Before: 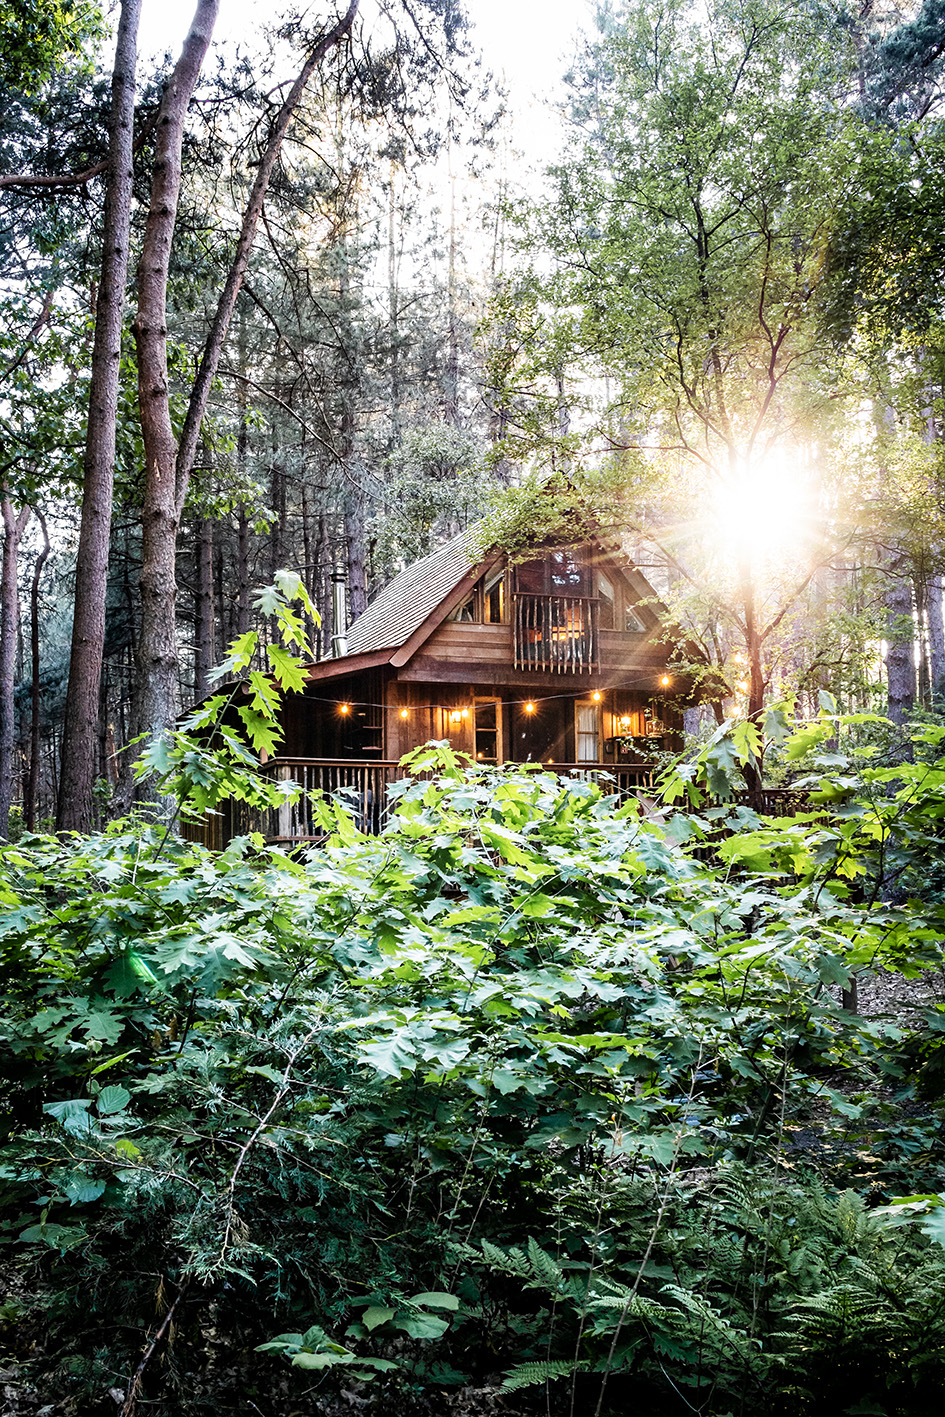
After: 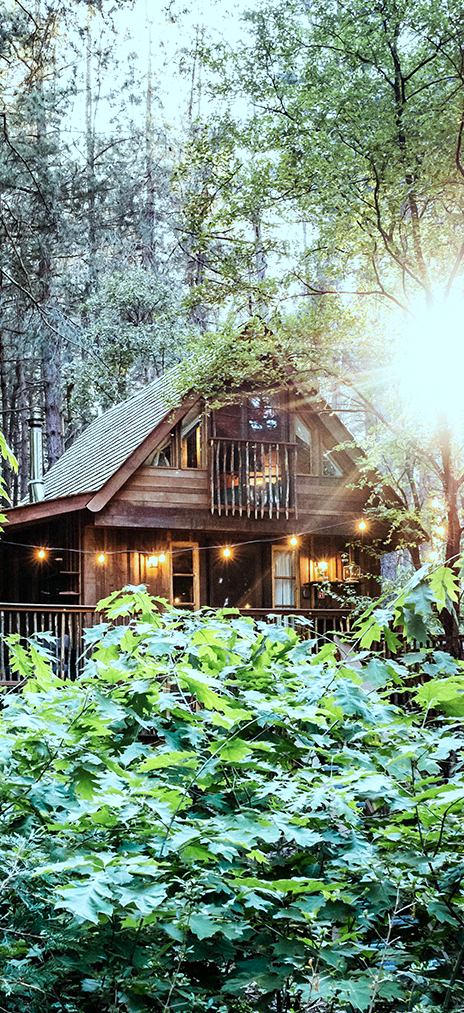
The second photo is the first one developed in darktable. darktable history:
crop: left 32.143%, top 10.946%, right 18.668%, bottom 17.532%
color correction: highlights a* -10.3, highlights b* -9.83
